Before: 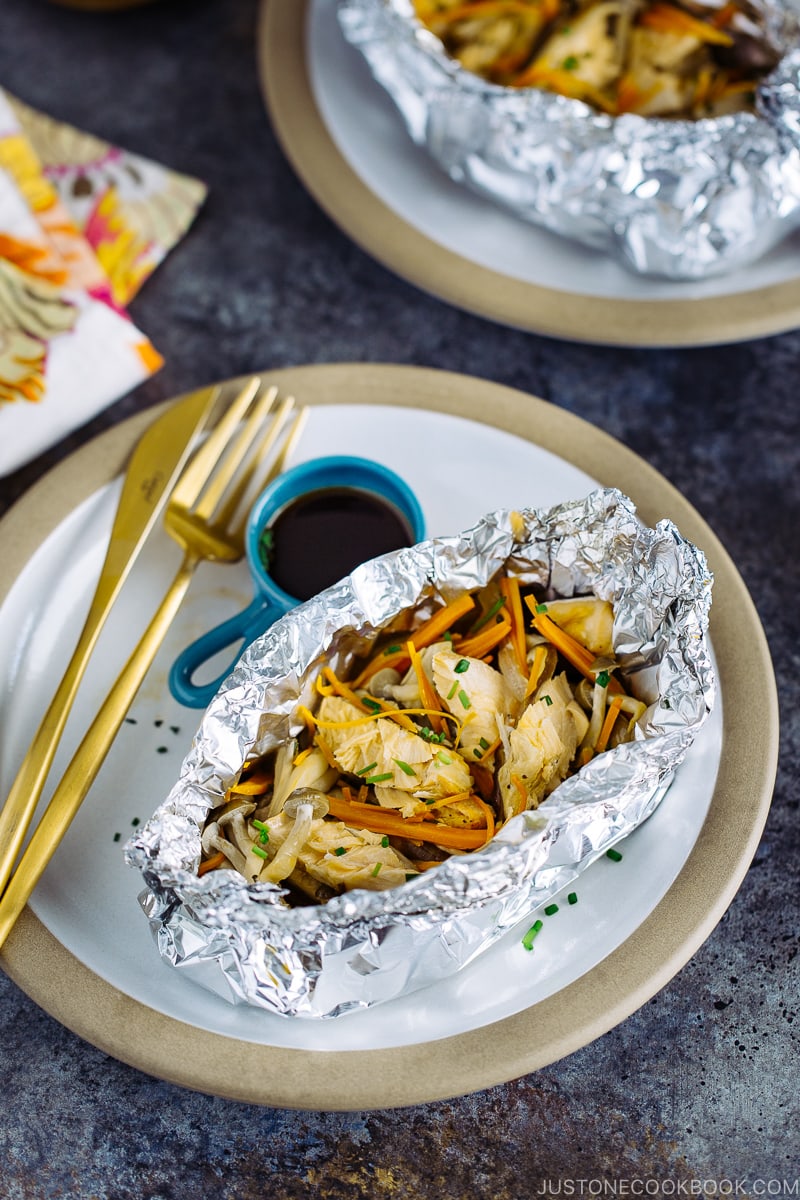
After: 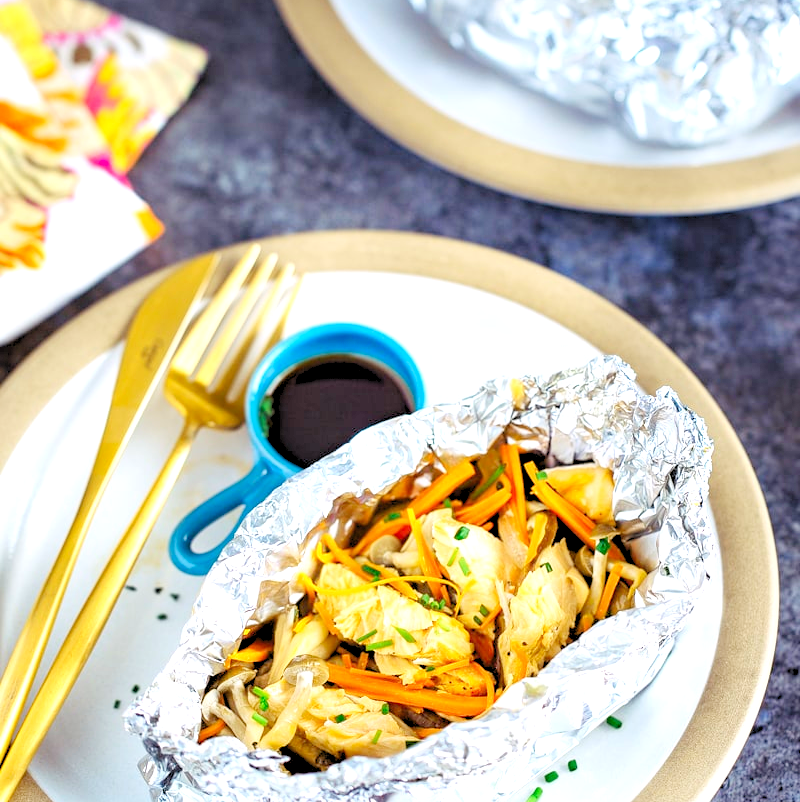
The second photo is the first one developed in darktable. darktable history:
crop: top 11.15%, bottom 21.978%
levels: levels [0.072, 0.414, 0.976]
exposure: black level correction 0, exposure 0.692 EV, compensate exposure bias true, compensate highlight preservation false
